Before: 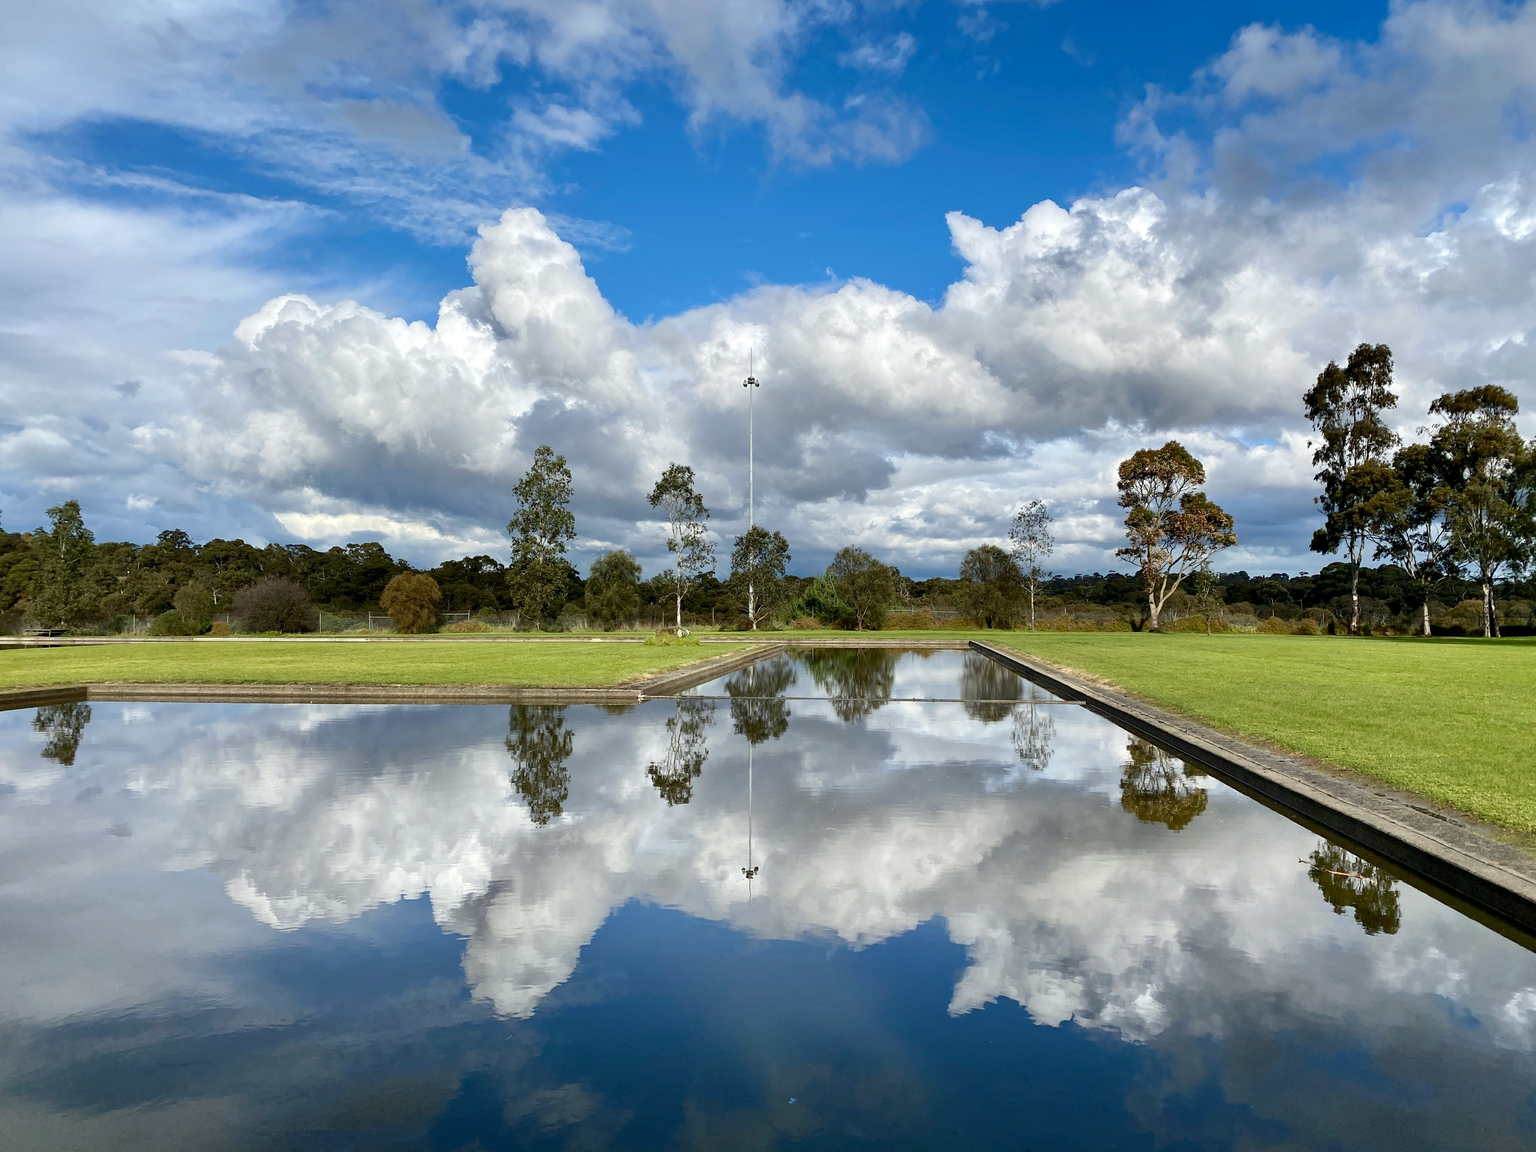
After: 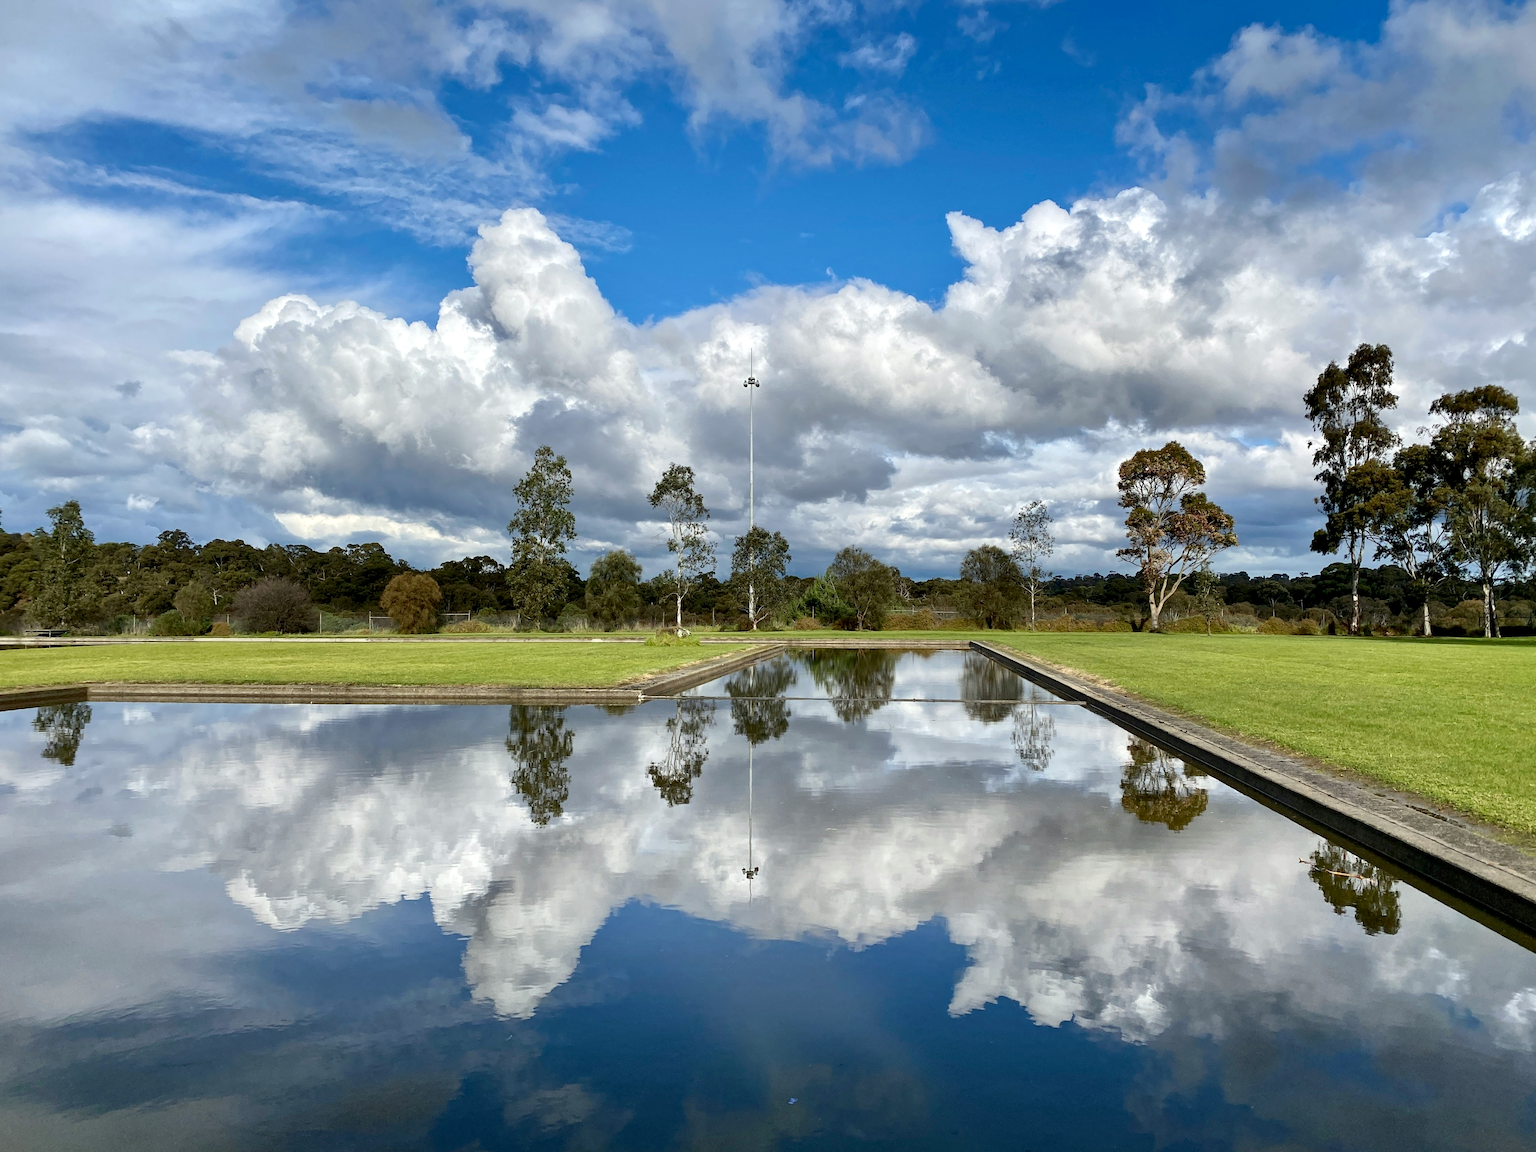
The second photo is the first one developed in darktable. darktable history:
local contrast: mode bilateral grid, contrast 21, coarseness 50, detail 119%, midtone range 0.2
